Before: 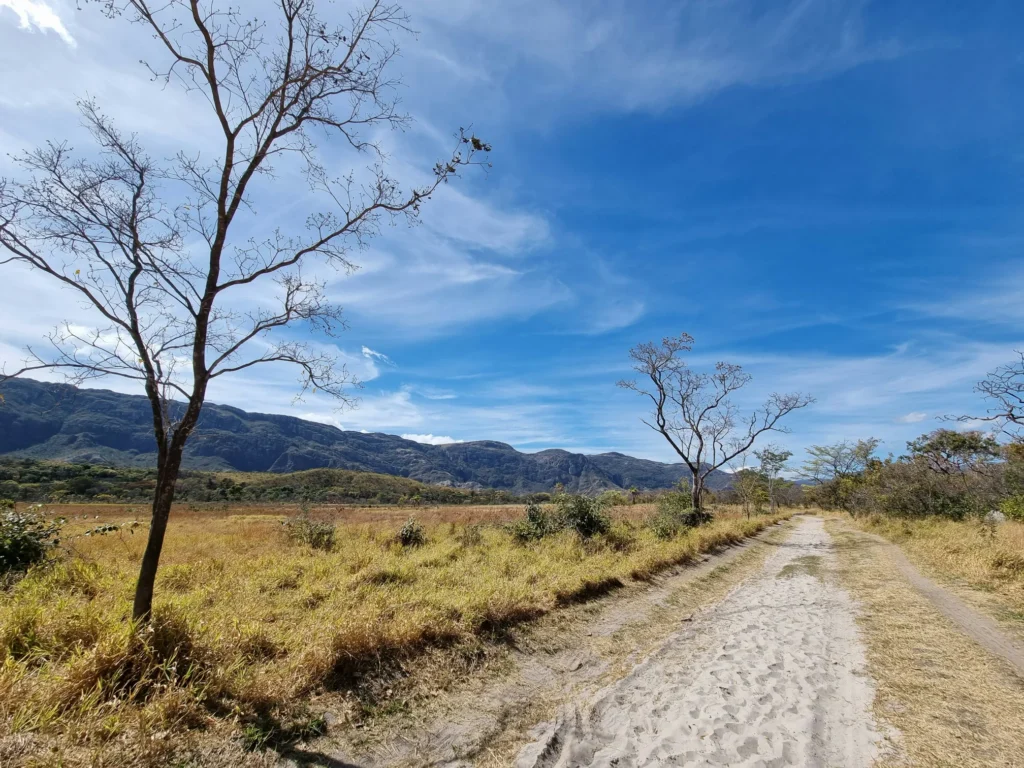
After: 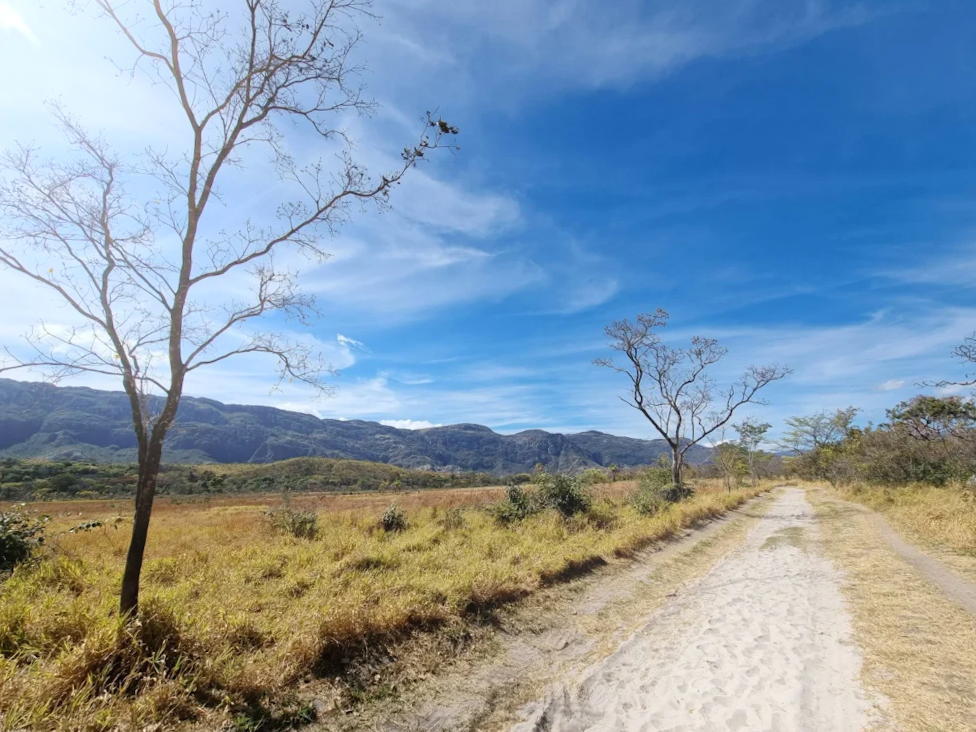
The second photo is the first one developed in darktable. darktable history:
rotate and perspective: rotation -2.12°, lens shift (vertical) 0.009, lens shift (horizontal) -0.008, automatic cropping original format, crop left 0.036, crop right 0.964, crop top 0.05, crop bottom 0.959
bloom: on, module defaults
